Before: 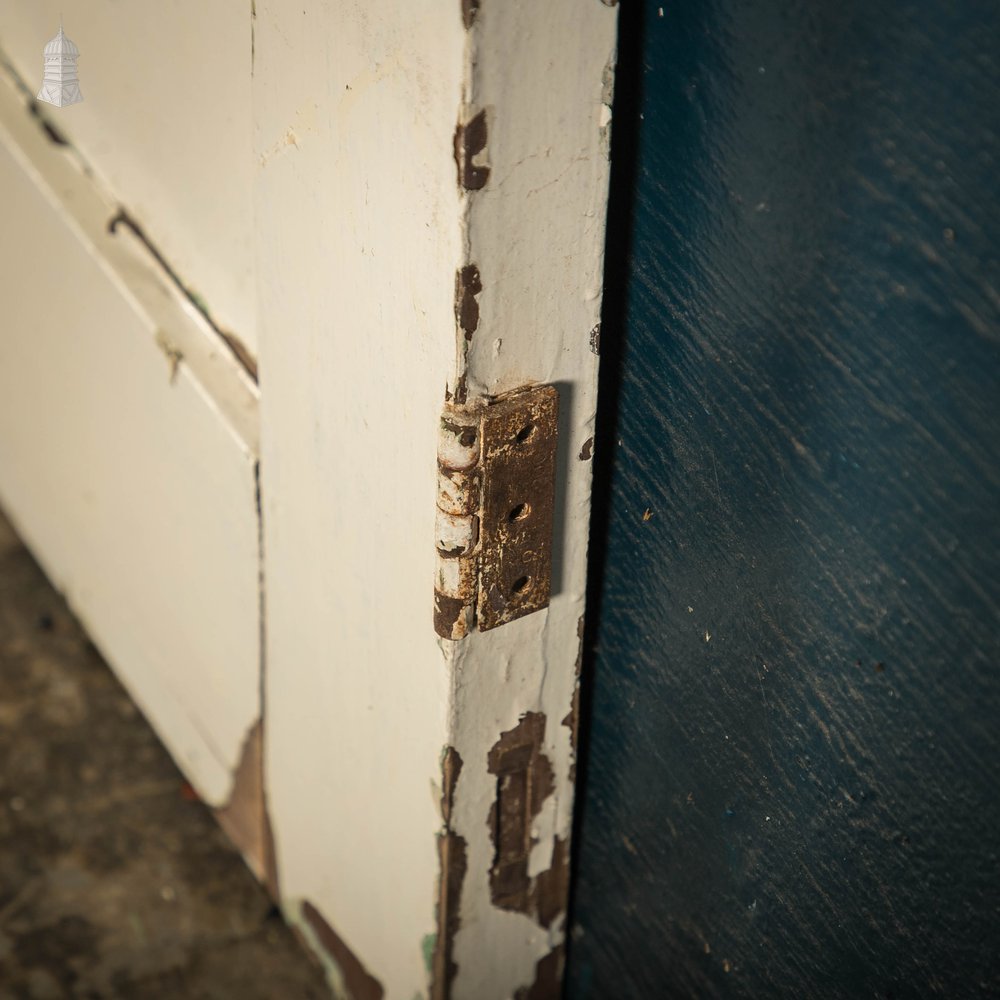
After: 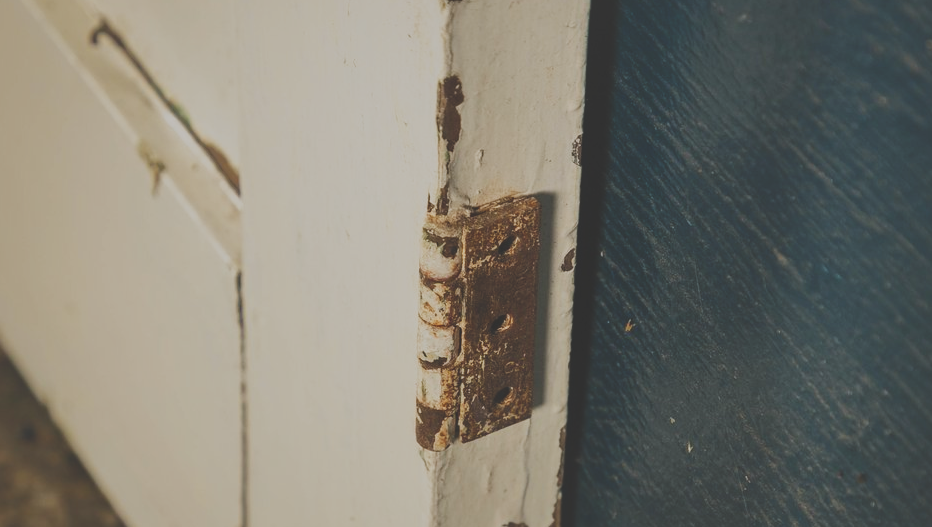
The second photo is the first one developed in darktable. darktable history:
shadows and highlights: on, module defaults
crop: left 1.848%, top 18.99%, right 4.772%, bottom 28.298%
tone curve: curves: ch0 [(0, 0.148) (0.191, 0.225) (0.712, 0.695) (0.864, 0.797) (1, 0.839)], preserve colors none
